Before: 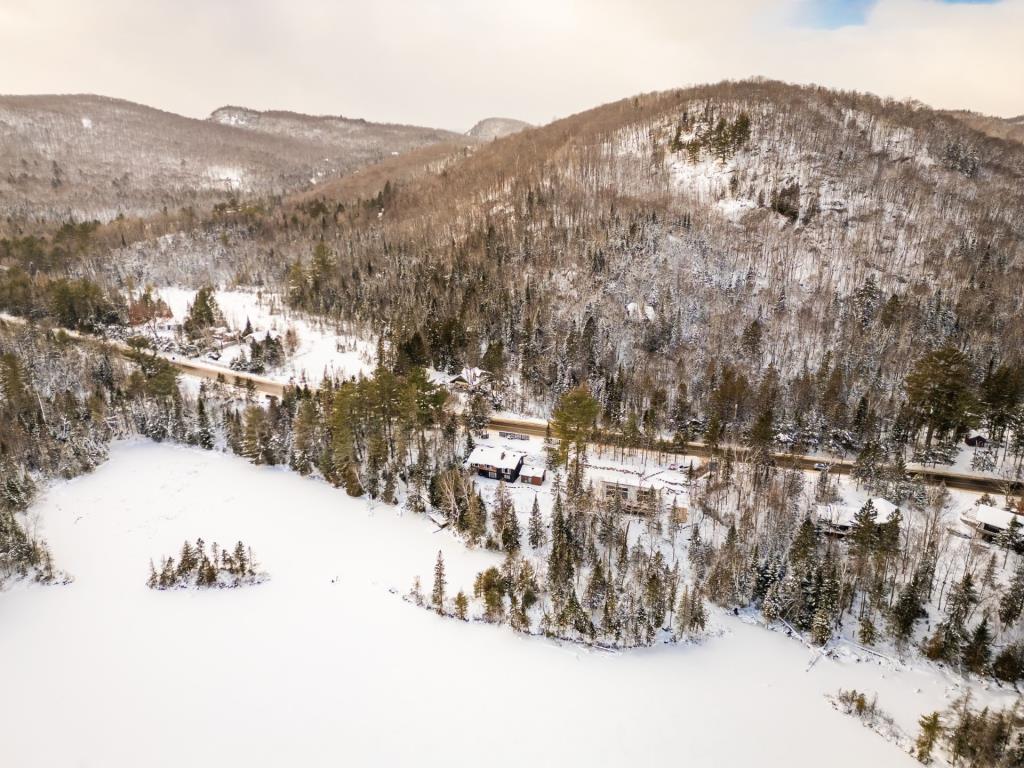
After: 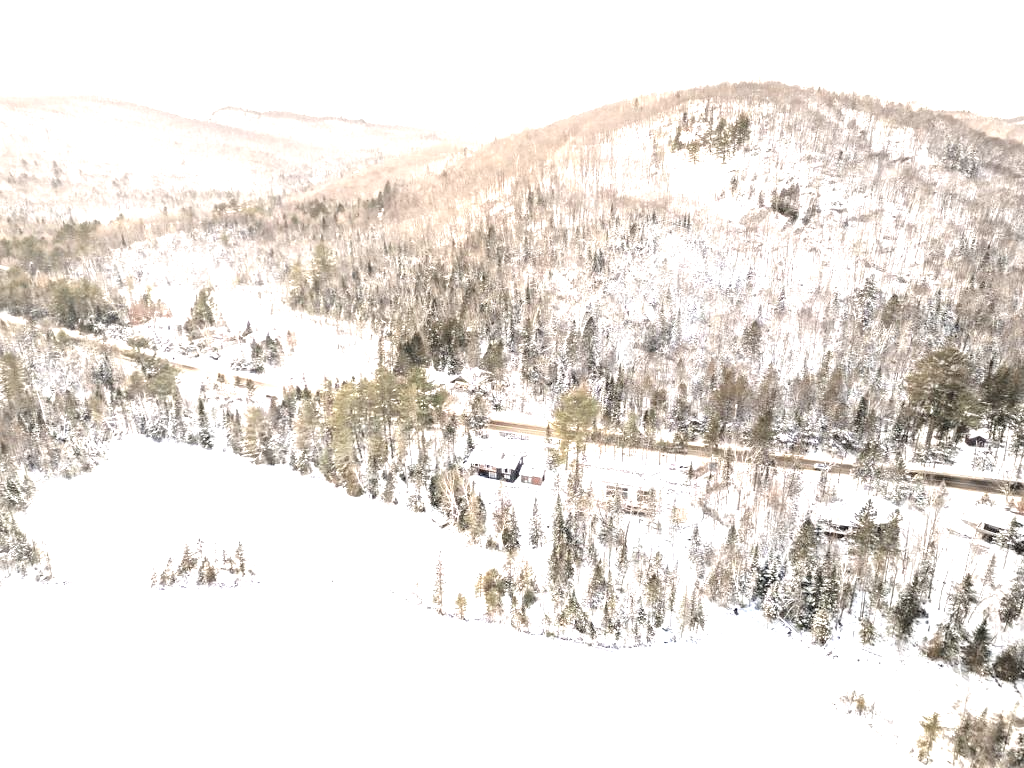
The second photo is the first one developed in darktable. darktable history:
contrast brightness saturation: brightness 0.18, saturation -0.5
exposure: black level correction 0, exposure 1.741 EV, compensate exposure bias true, compensate highlight preservation false
